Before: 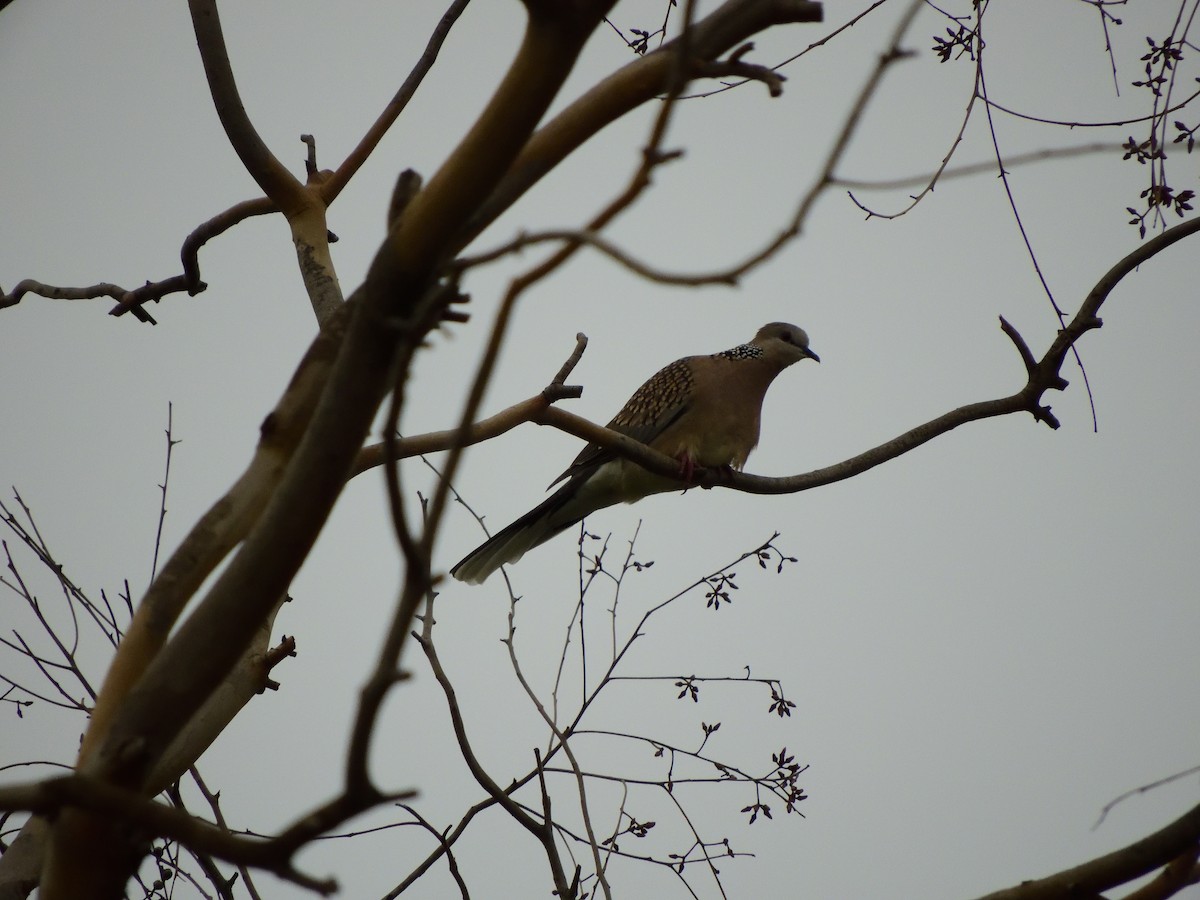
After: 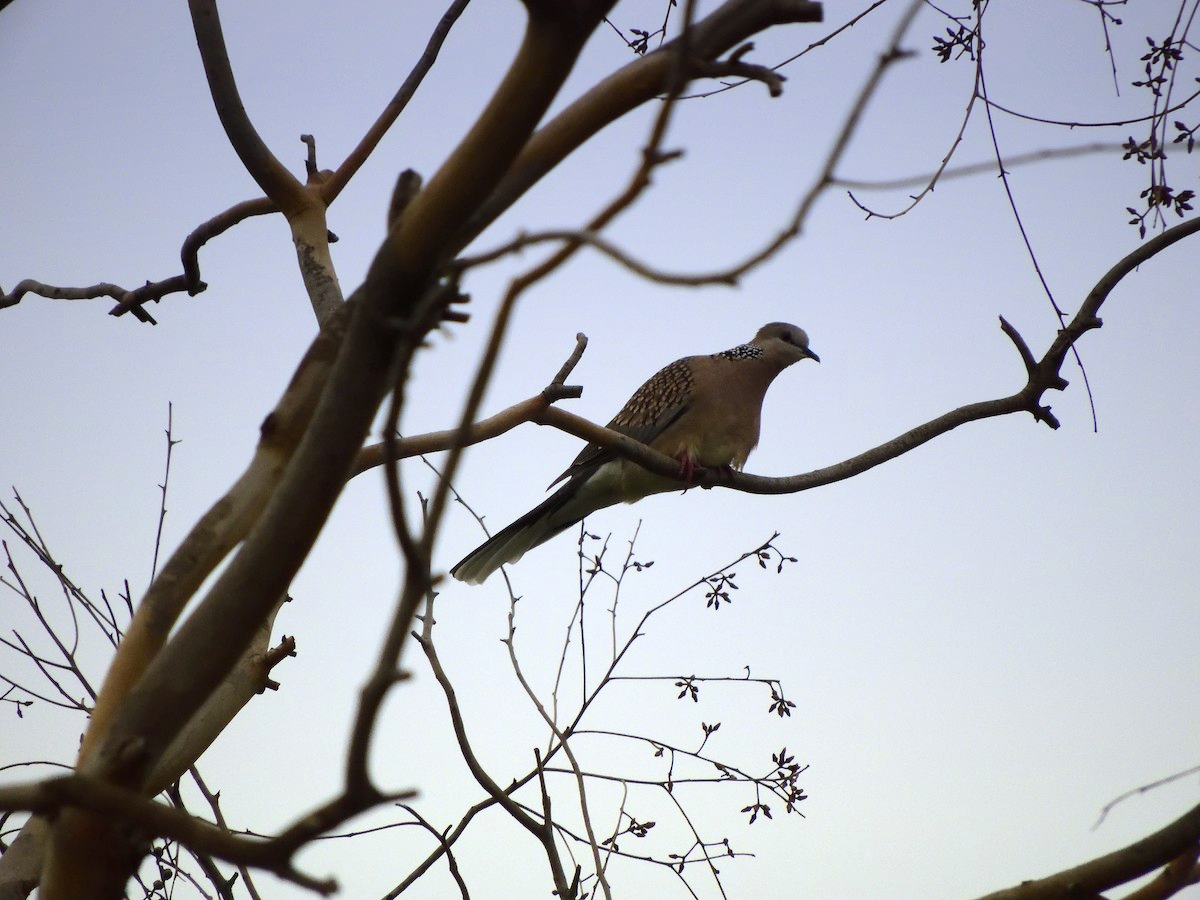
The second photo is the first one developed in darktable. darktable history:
exposure: black level correction 0, exposure 1.1 EV, compensate exposure bias true, compensate highlight preservation false
graduated density: hue 238.83°, saturation 50%
